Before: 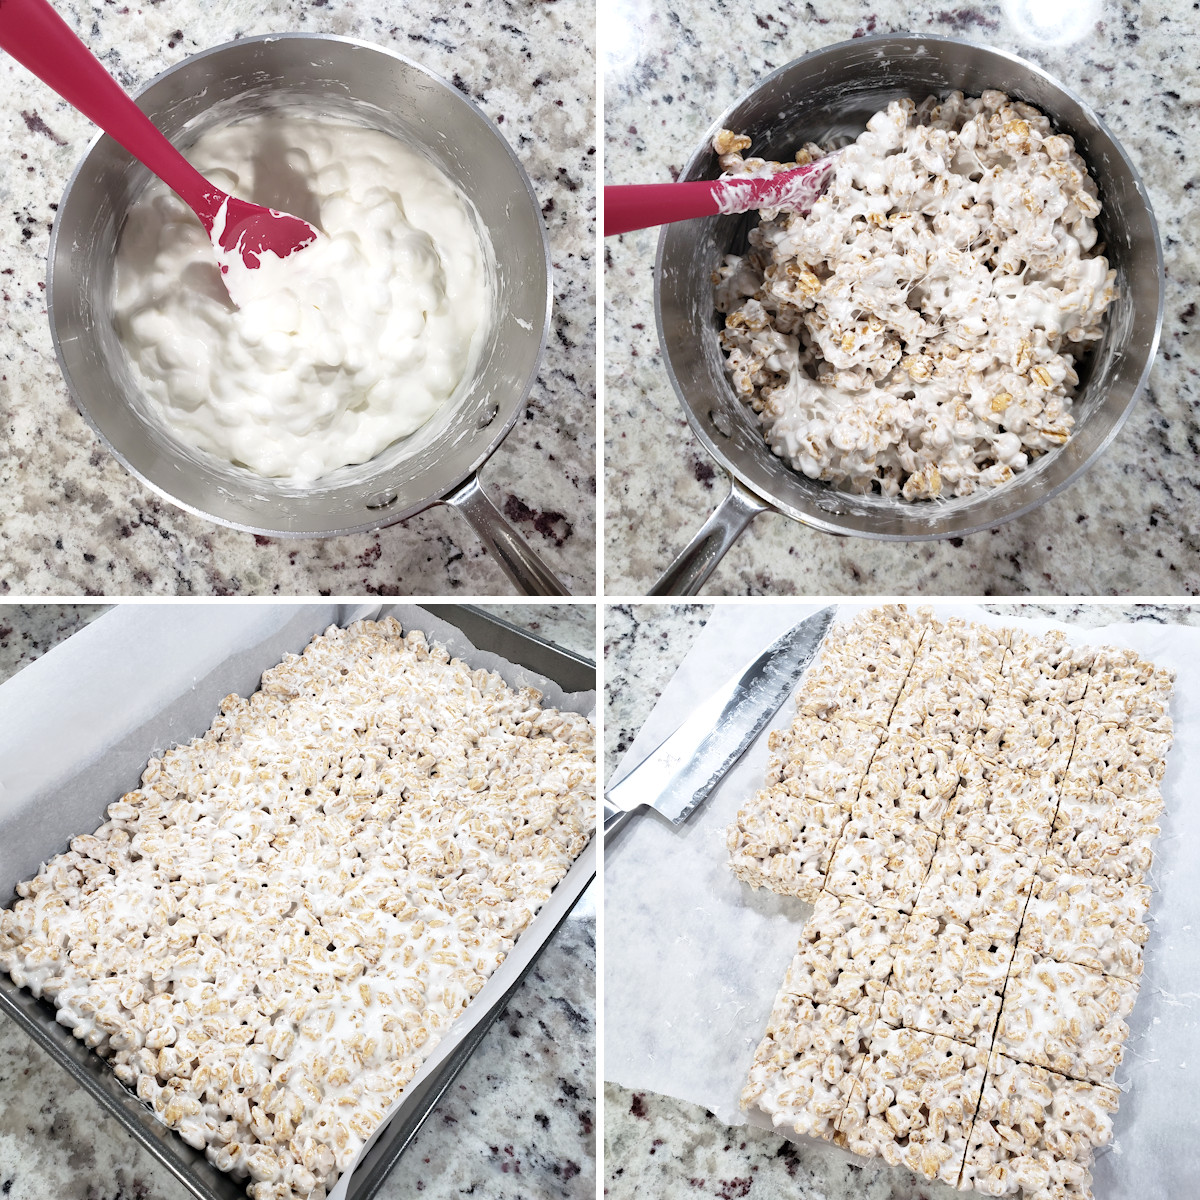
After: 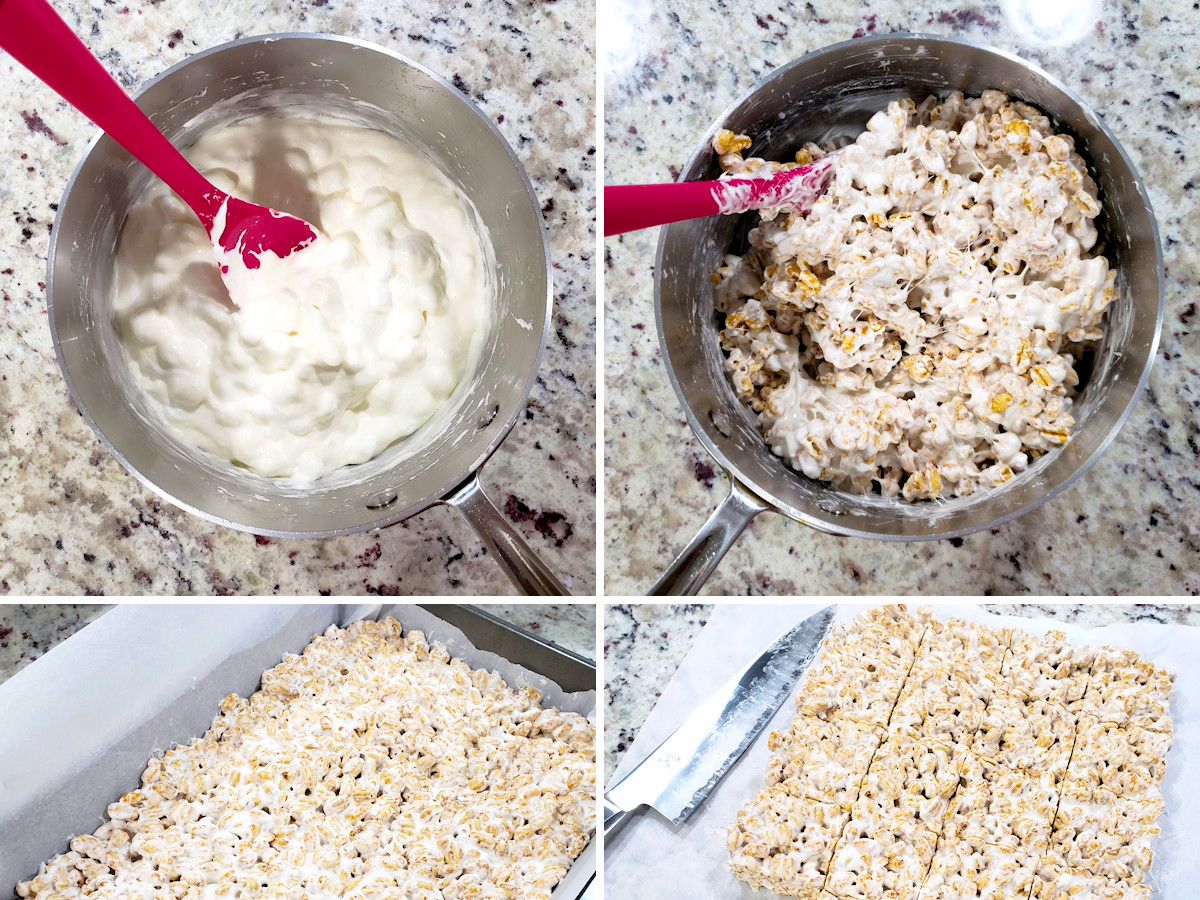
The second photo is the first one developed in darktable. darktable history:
exposure: compensate exposure bias true, compensate highlight preservation false
crop: bottom 24.992%
color balance rgb: power › hue 60.78°, global offset › luminance -0.848%, perceptual saturation grading › global saturation 31.015%, global vibrance 40.563%
